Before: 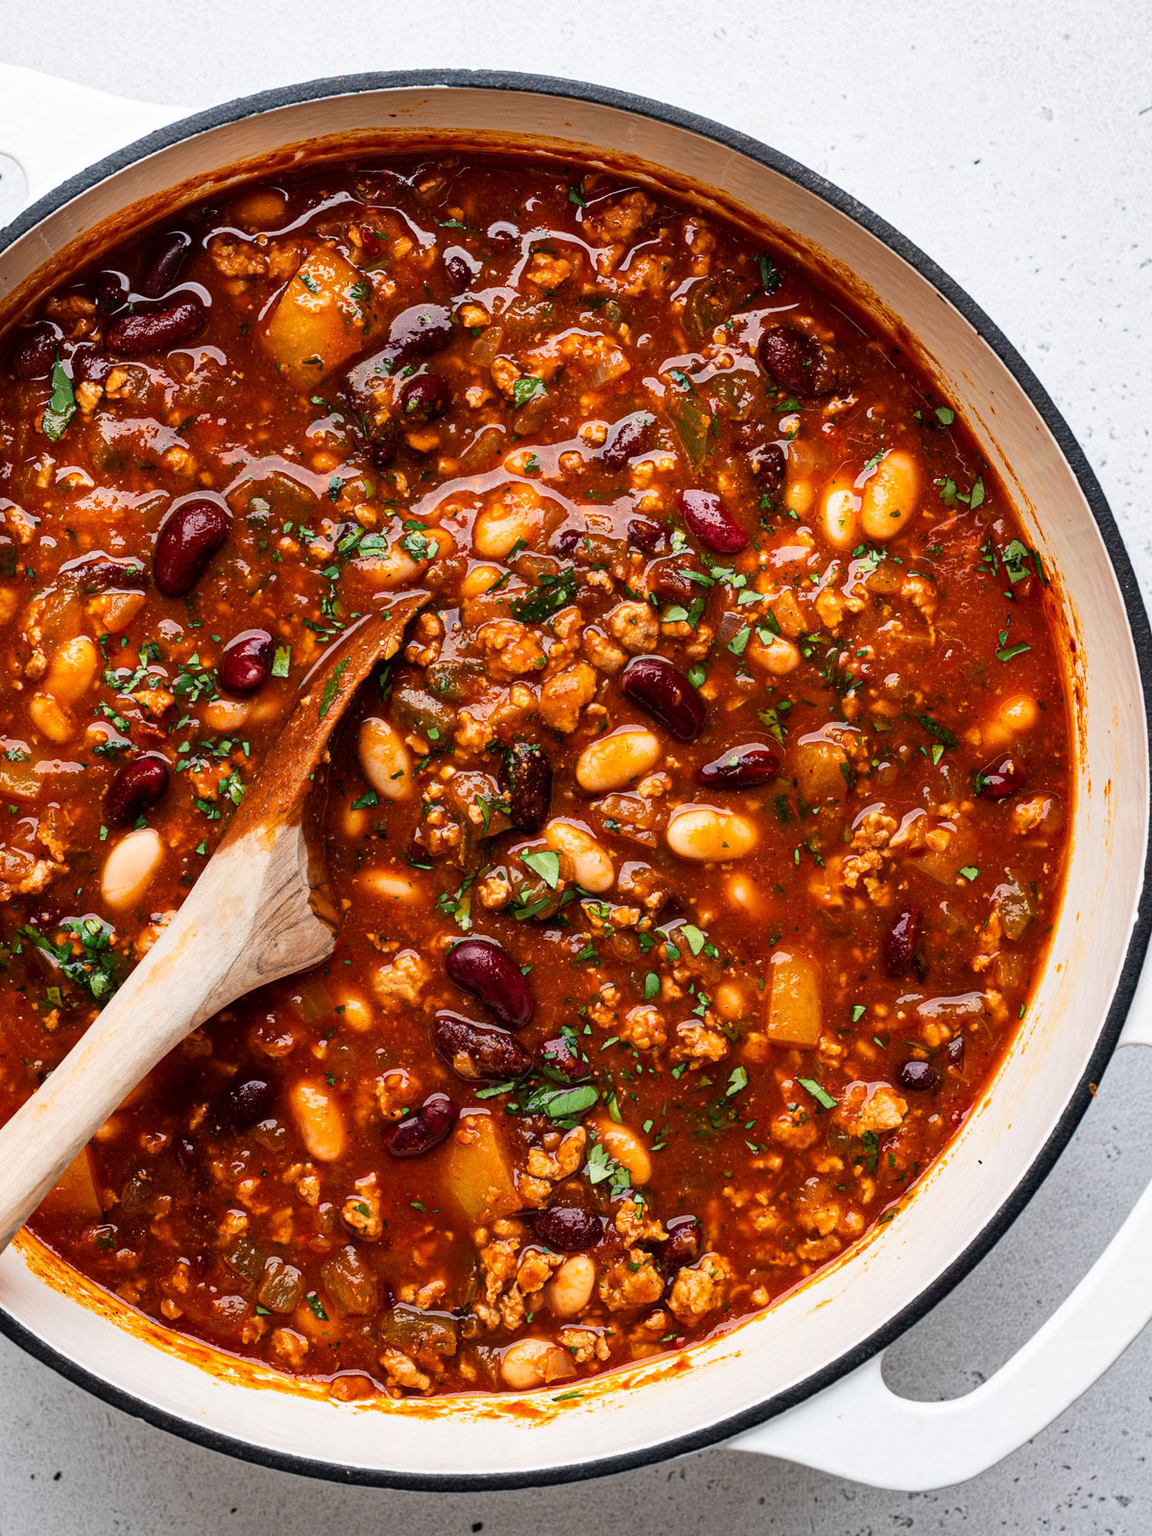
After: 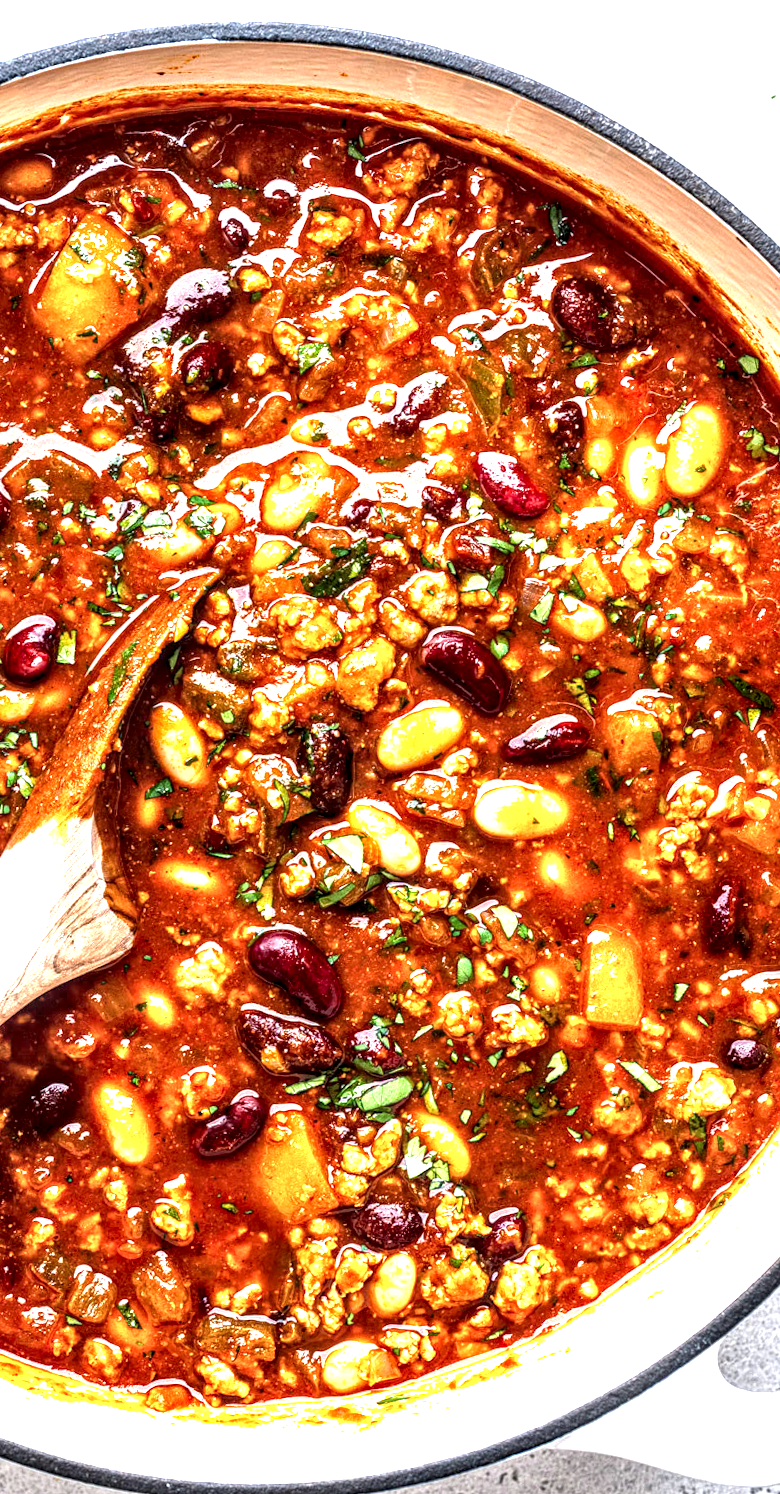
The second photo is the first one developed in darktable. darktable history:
local contrast: highlights 19%, detail 186%
rotate and perspective: rotation -2.12°, lens shift (vertical) 0.009, lens shift (horizontal) -0.008, automatic cropping original format, crop left 0.036, crop right 0.964, crop top 0.05, crop bottom 0.959
crop and rotate: left 17.732%, right 15.423%
white balance: red 0.983, blue 1.036
exposure: exposure 1.5 EV, compensate highlight preservation false
